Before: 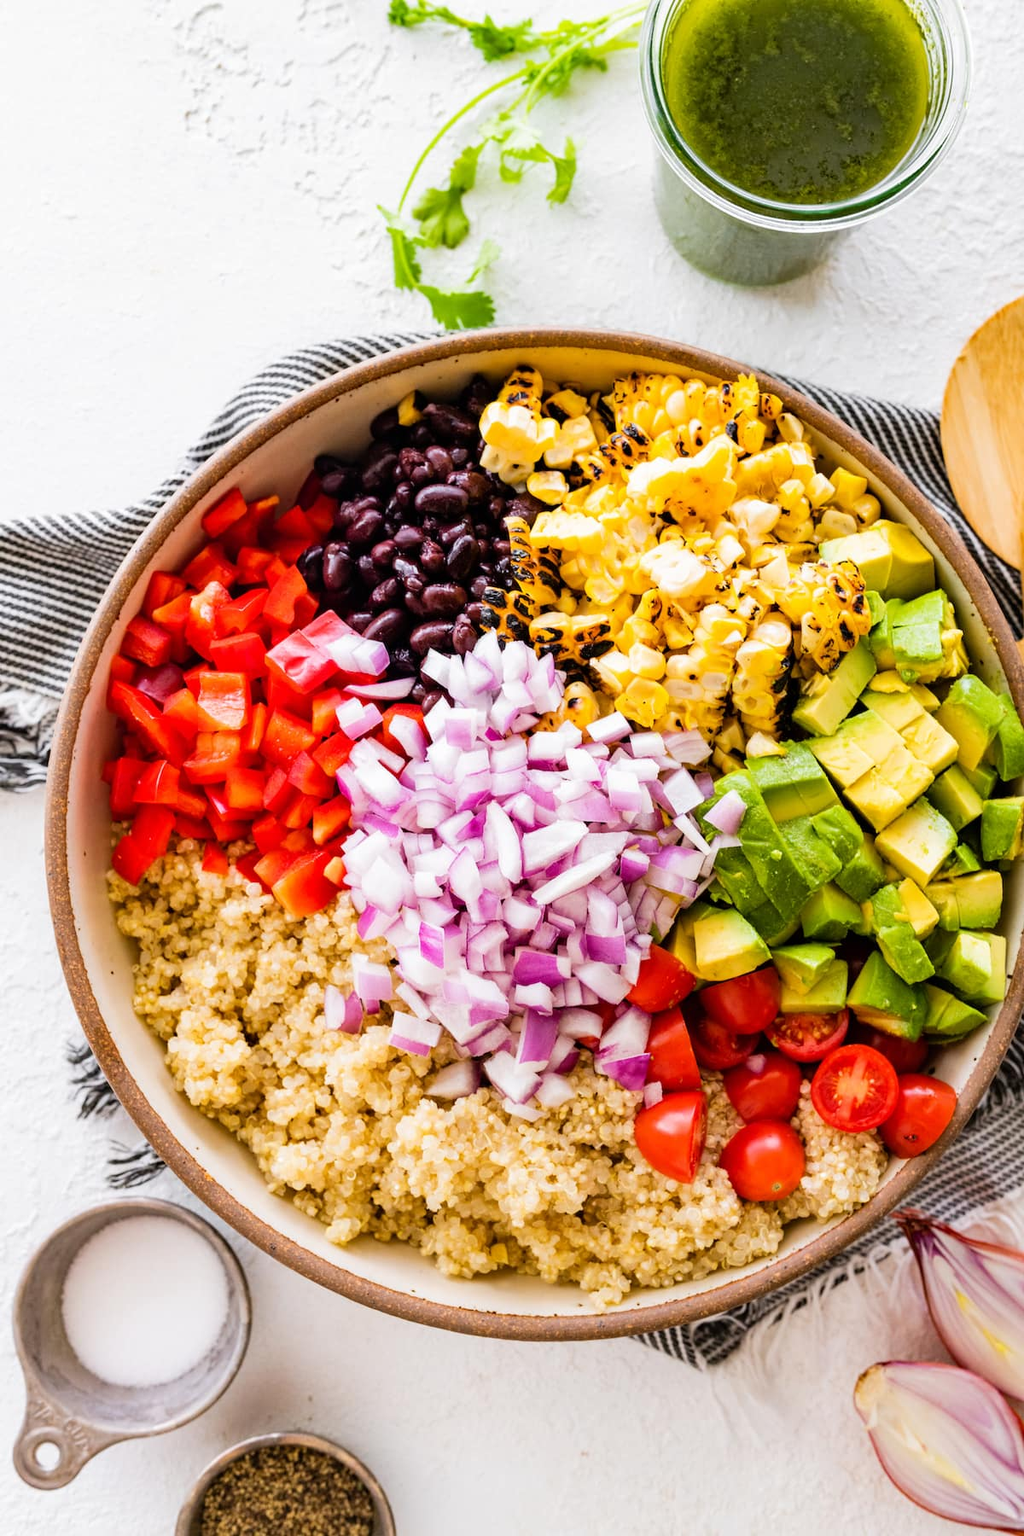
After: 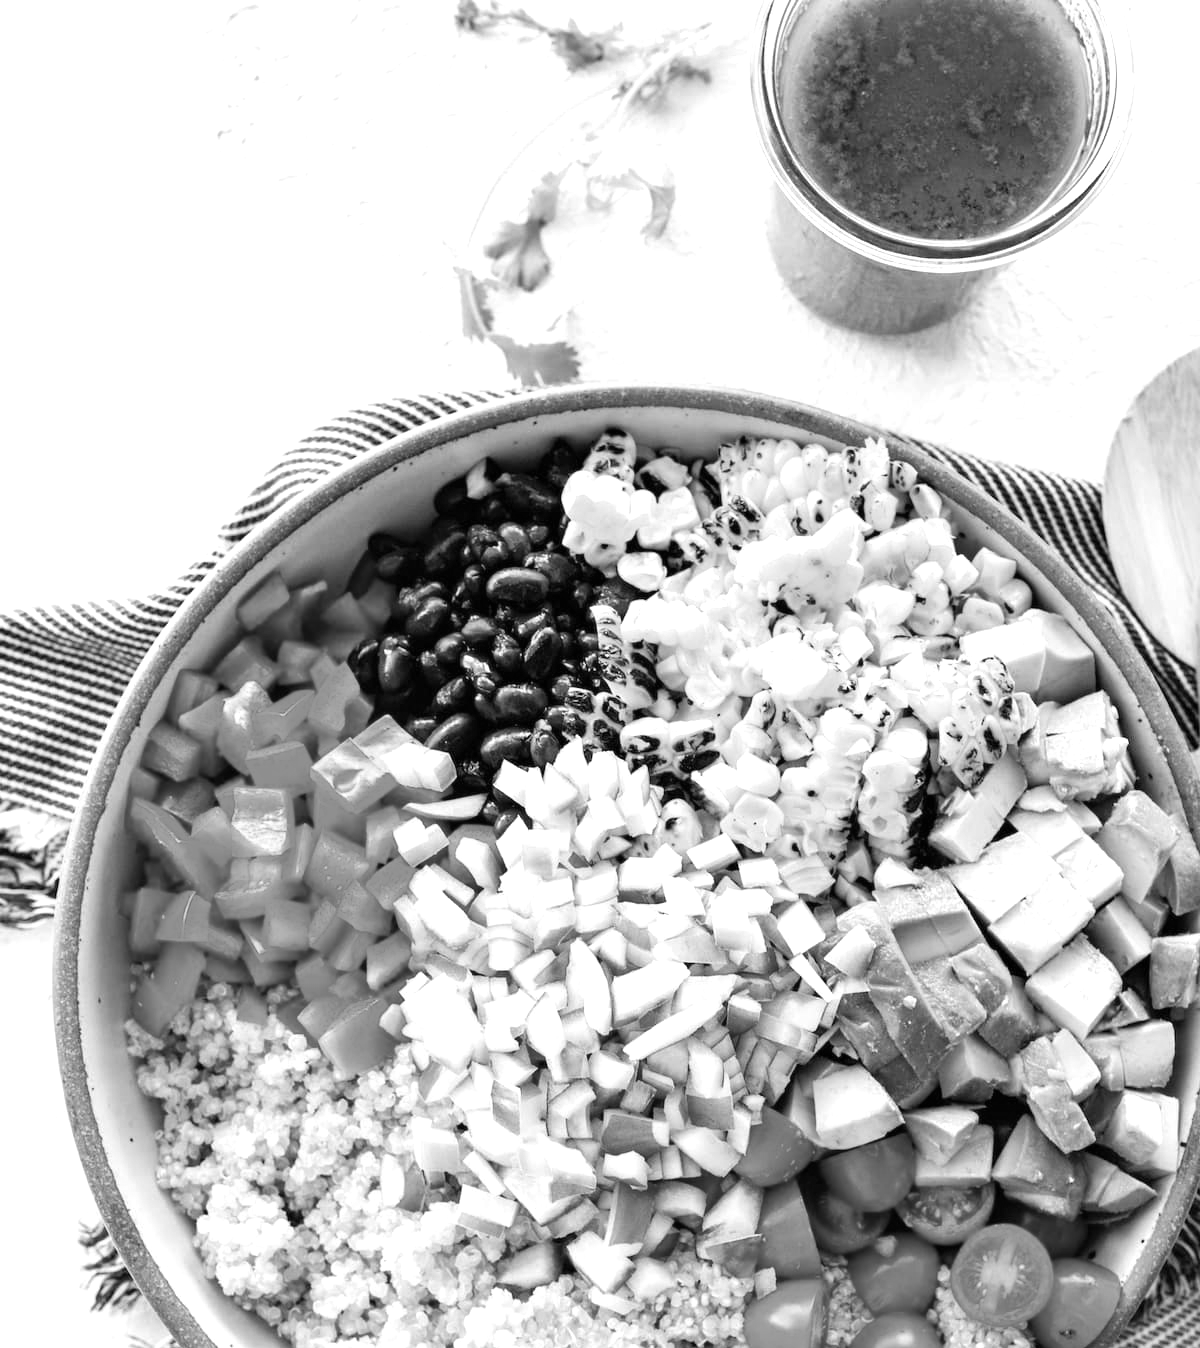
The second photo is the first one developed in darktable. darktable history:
exposure: black level correction 0, exposure 0.5 EV, compensate exposure bias true, compensate highlight preservation false
monochrome: on, module defaults
crop: bottom 24.967%
